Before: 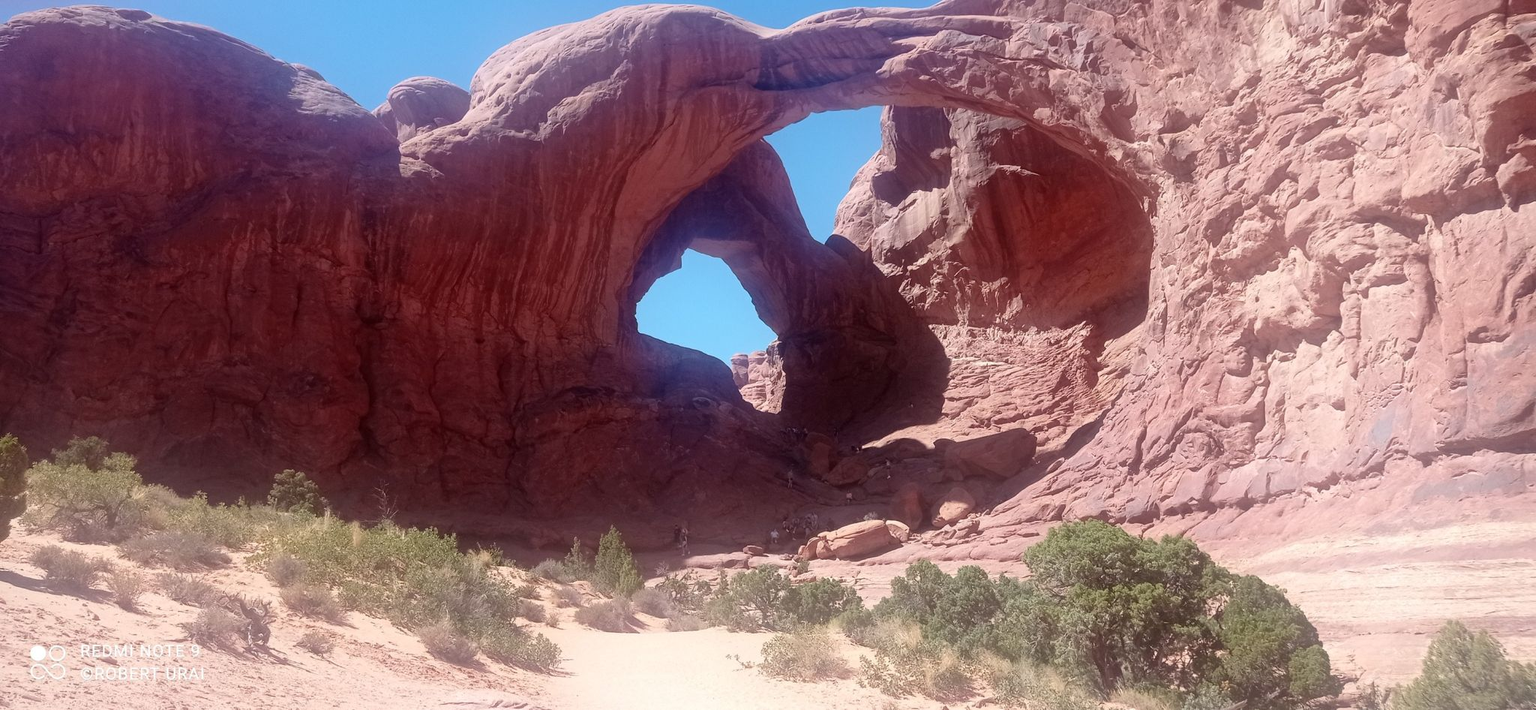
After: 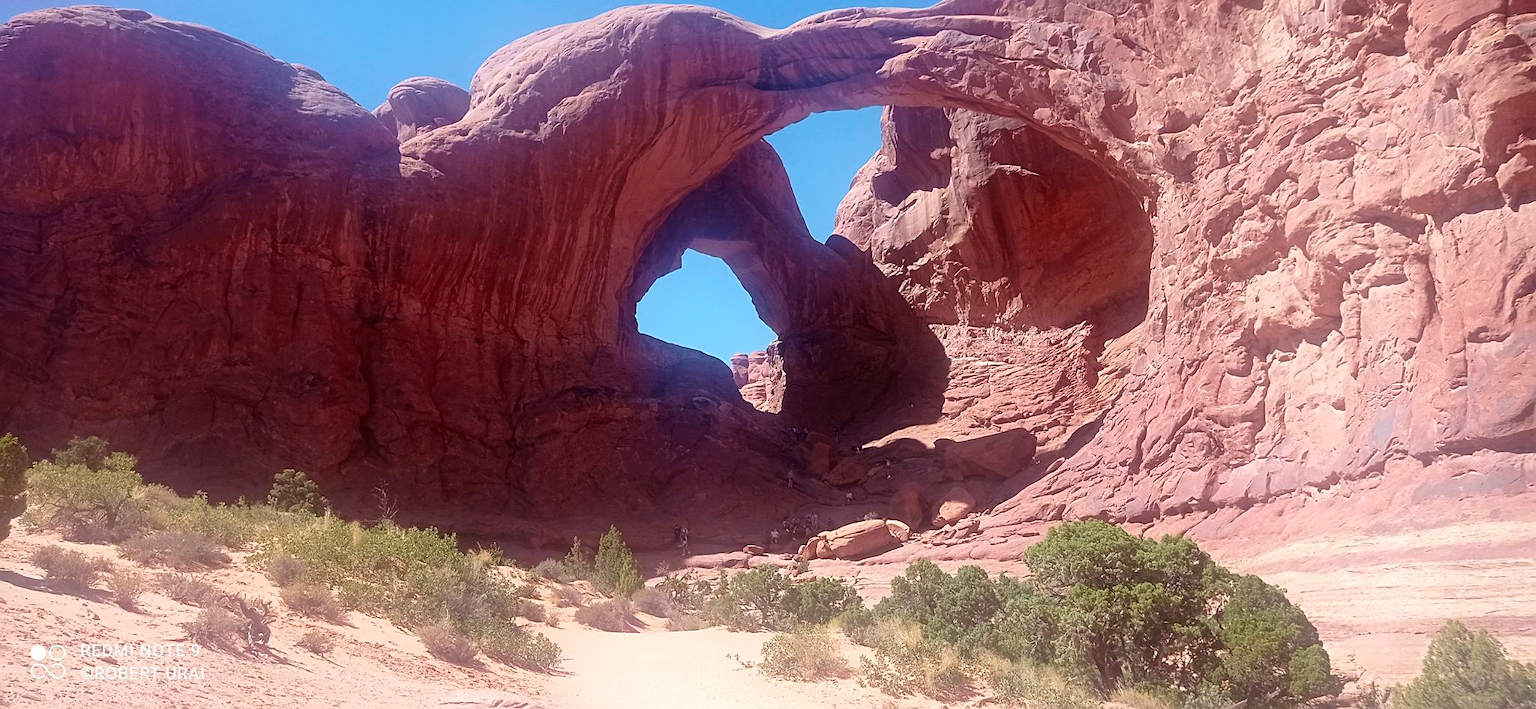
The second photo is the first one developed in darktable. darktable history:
sharpen: on, module defaults
velvia: strength 21.76%
color balance: output saturation 110%
